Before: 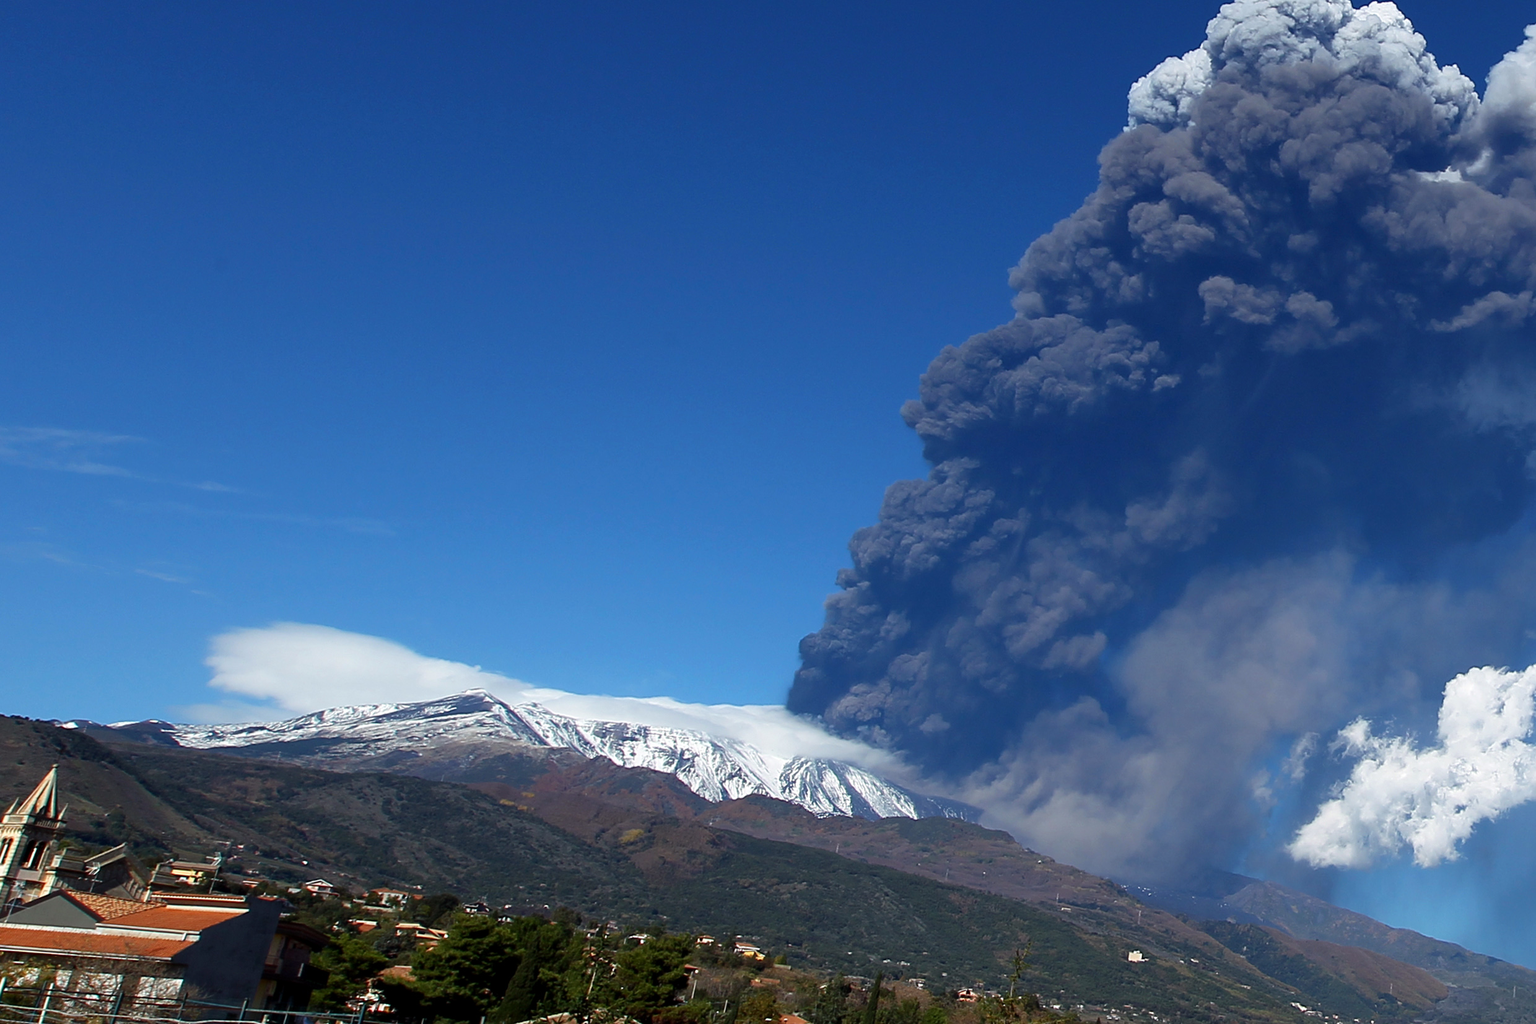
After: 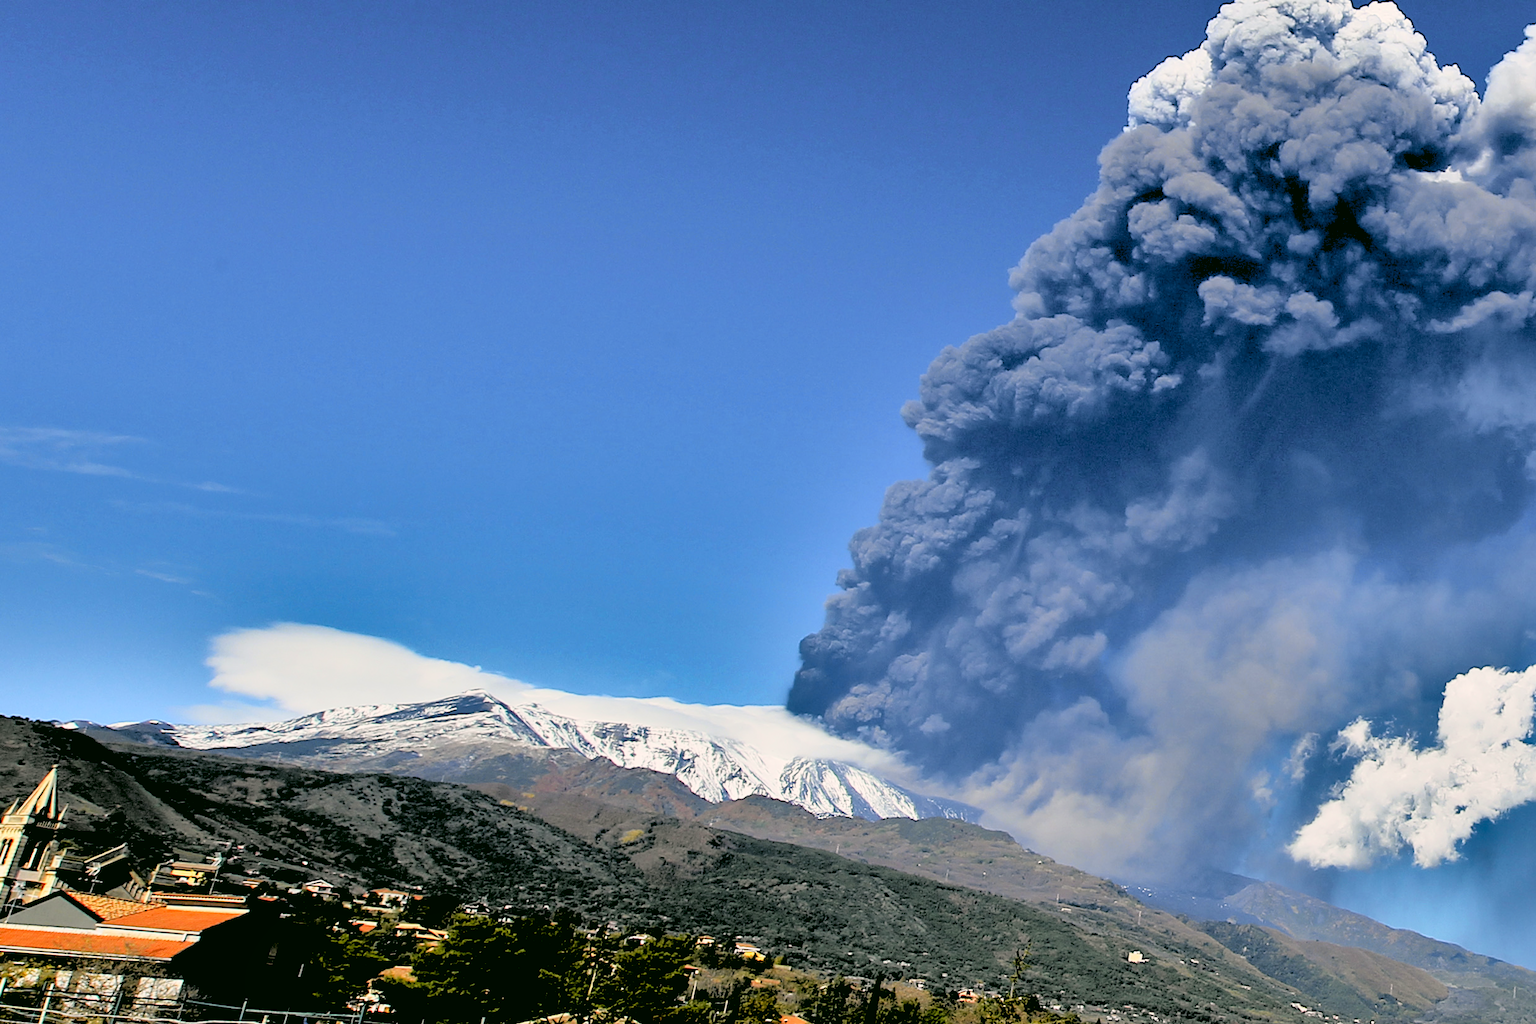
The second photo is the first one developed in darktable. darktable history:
shadows and highlights: shadows 24.5, highlights -78.15, soften with gaussian
rgb levels: levels [[0.027, 0.429, 0.996], [0, 0.5, 1], [0, 0.5, 1]]
tone curve: curves: ch0 [(0, 0.013) (0.129, 0.1) (0.327, 0.382) (0.489, 0.573) (0.66, 0.748) (0.858, 0.926) (1, 0.977)]; ch1 [(0, 0) (0.353, 0.344) (0.45, 0.46) (0.498, 0.498) (0.521, 0.512) (0.563, 0.559) (0.592, 0.585) (0.647, 0.68) (1, 1)]; ch2 [(0, 0) (0.333, 0.346) (0.375, 0.375) (0.427, 0.44) (0.476, 0.492) (0.511, 0.508) (0.528, 0.533) (0.579, 0.61) (0.612, 0.644) (0.66, 0.715) (1, 1)], color space Lab, independent channels, preserve colors none
color correction: highlights a* 4.02, highlights b* 4.98, shadows a* -7.55, shadows b* 4.98
